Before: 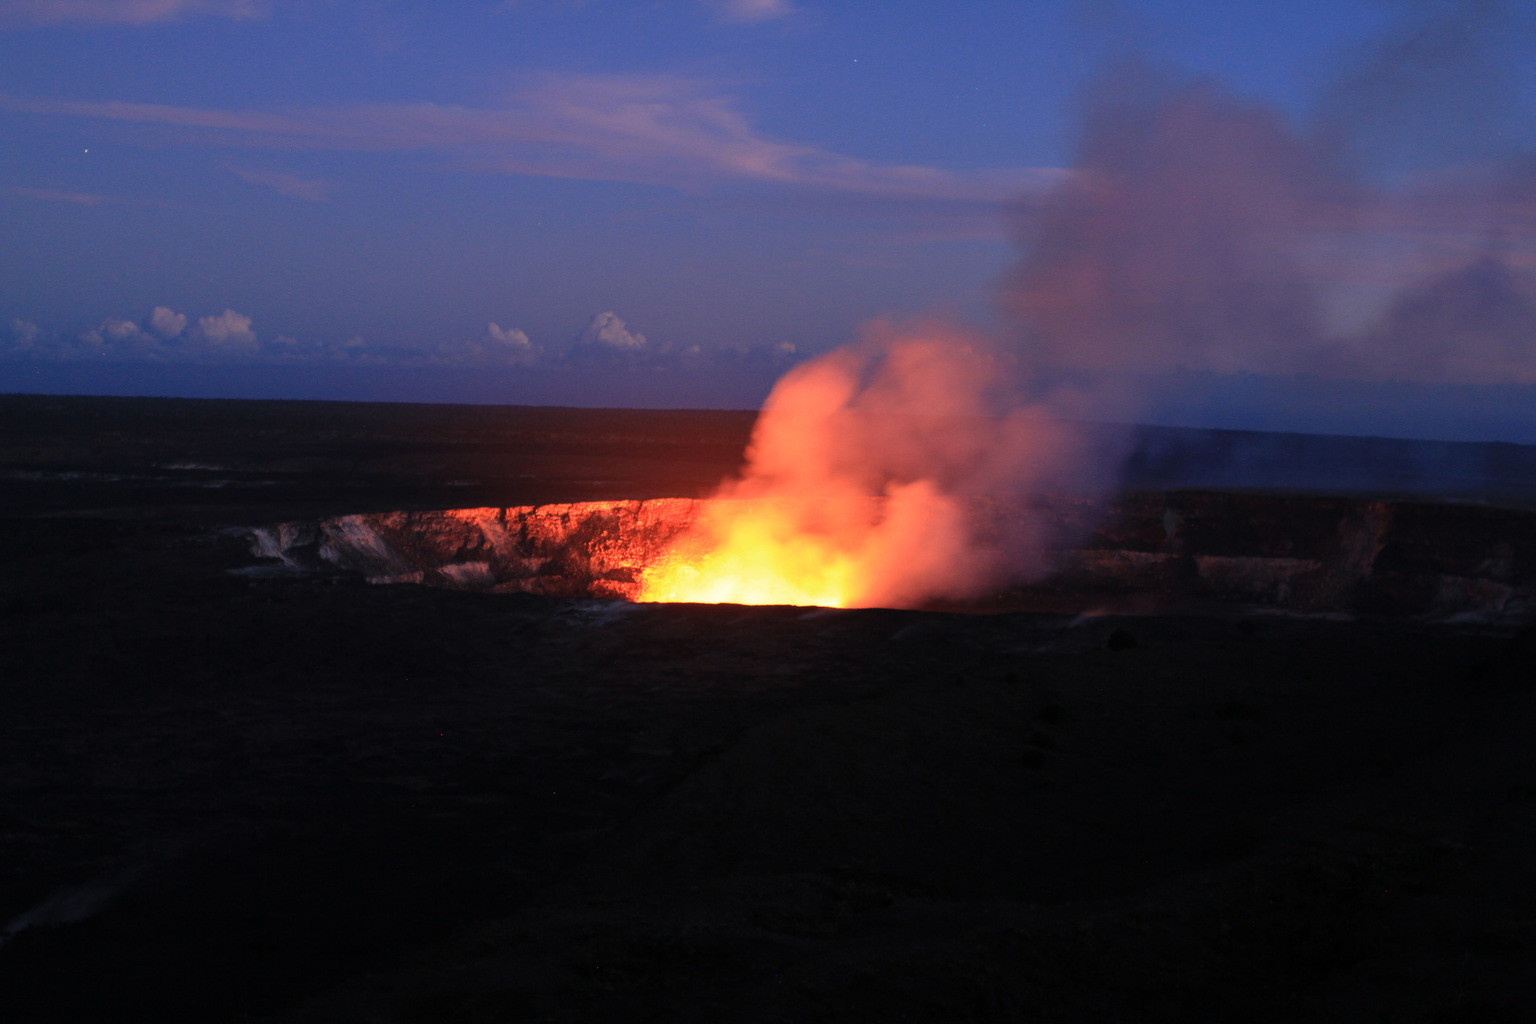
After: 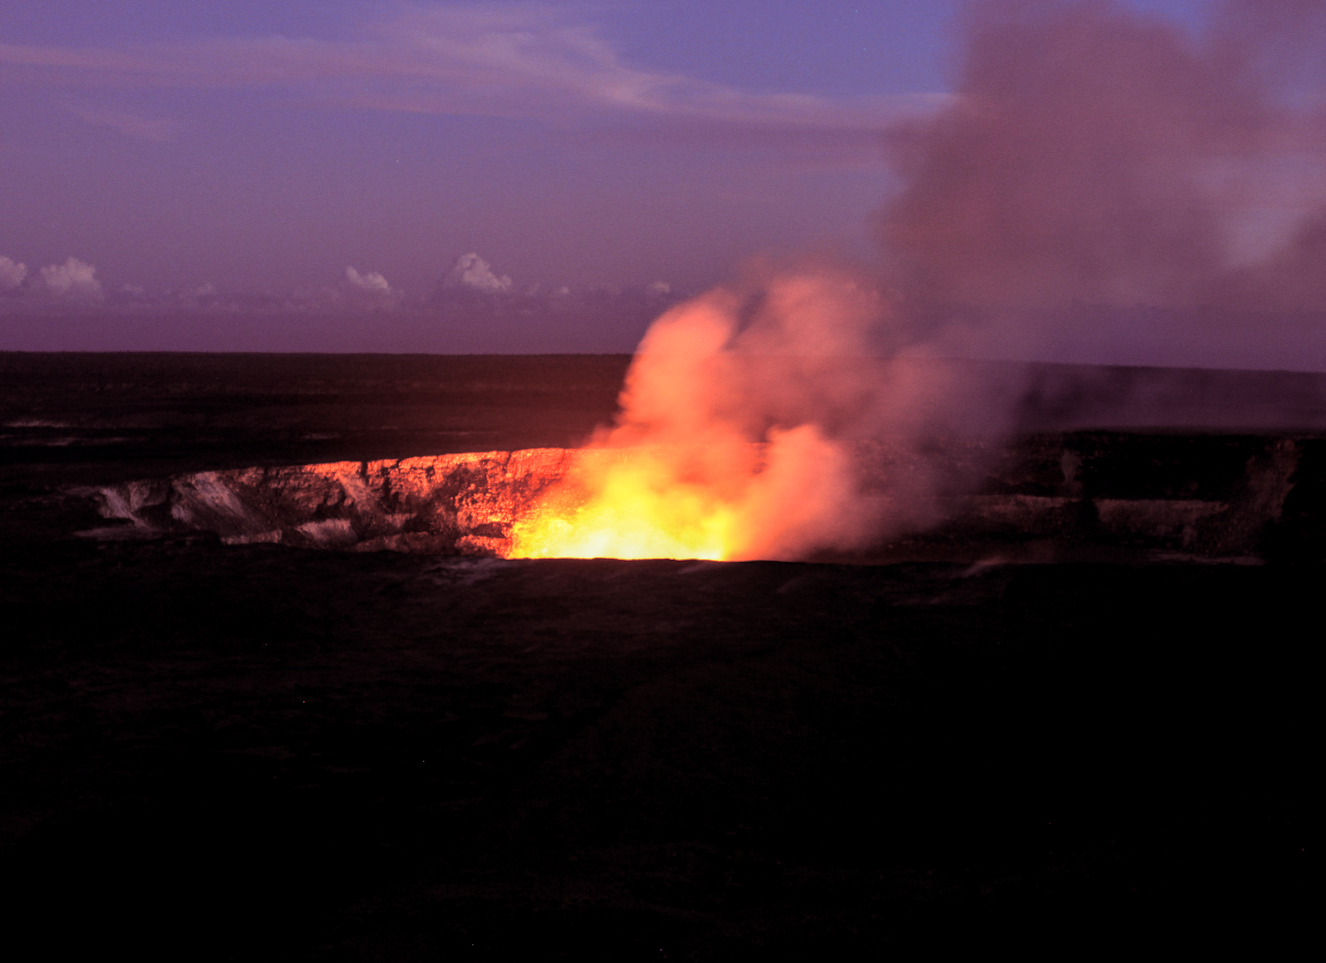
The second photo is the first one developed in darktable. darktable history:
exposure: black level correction 0.002, exposure 0.15 EV, compensate highlight preservation false
split-toning: on, module defaults
rotate and perspective: rotation -1°, crop left 0.011, crop right 0.989, crop top 0.025, crop bottom 0.975
crop: left 9.807%, top 6.259%, right 7.334%, bottom 2.177%
local contrast: detail 130%
